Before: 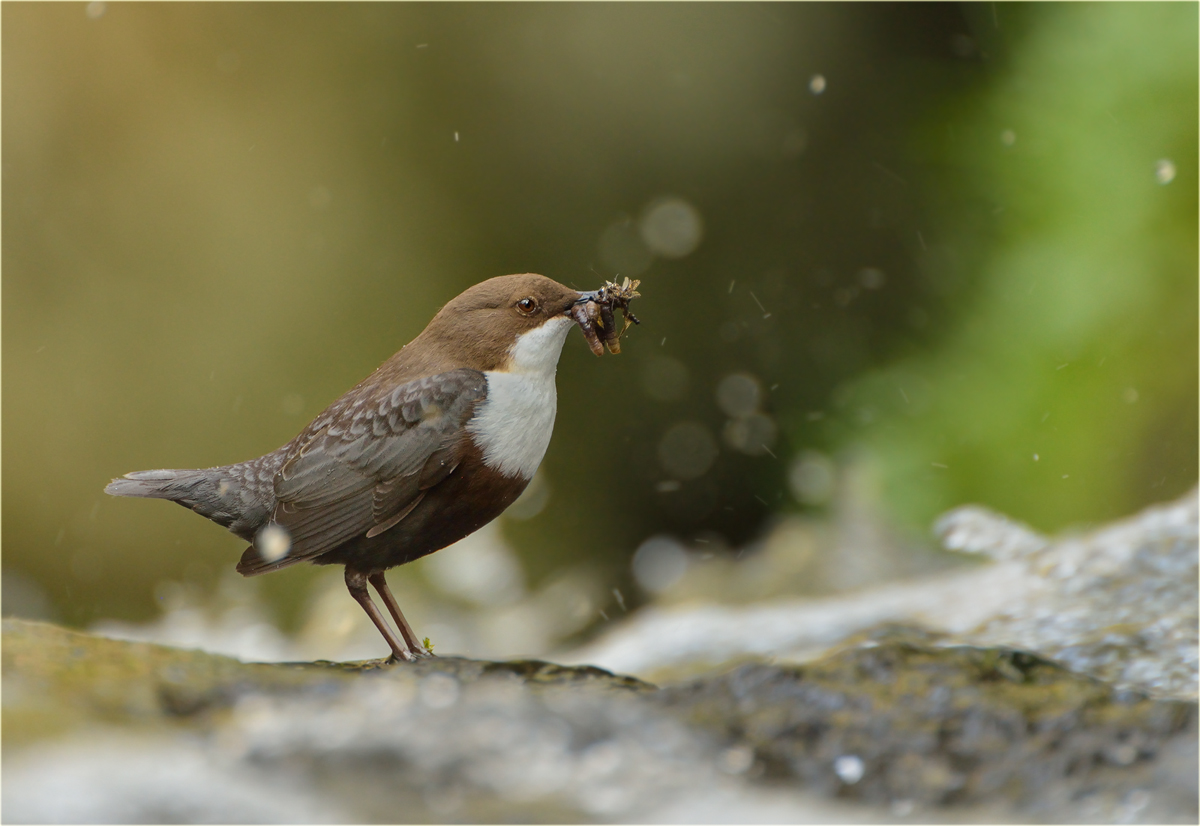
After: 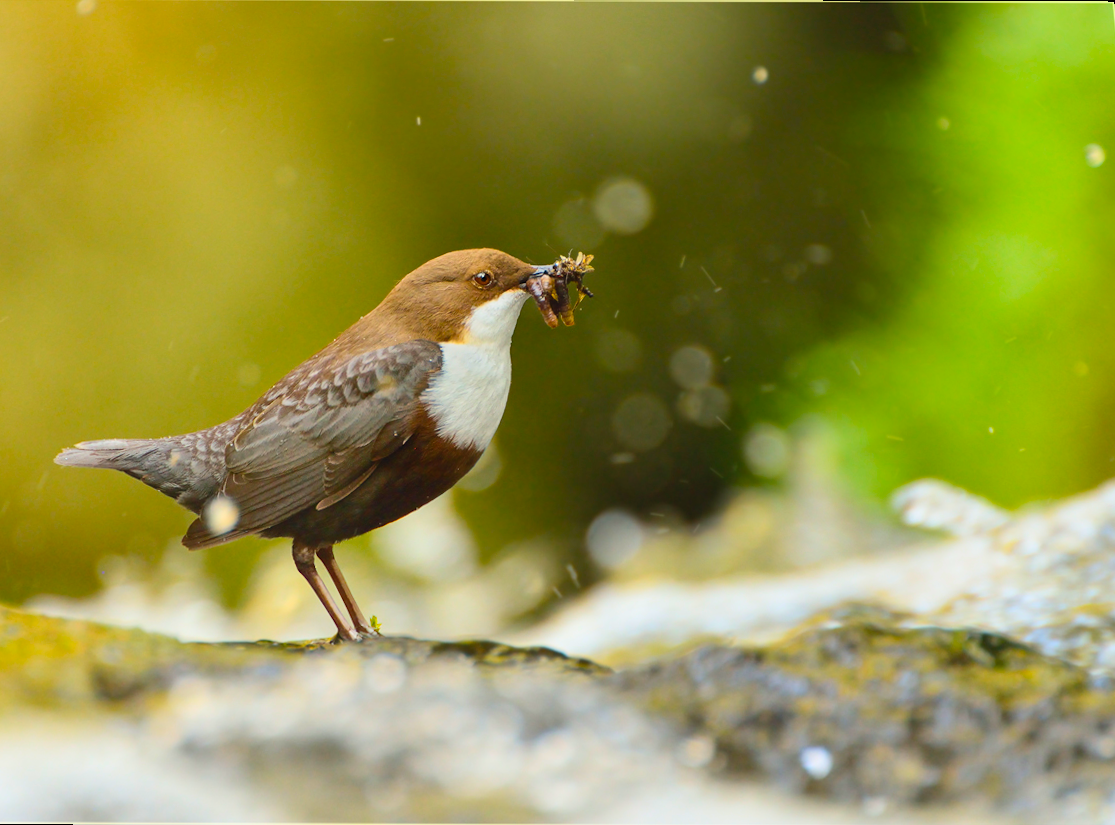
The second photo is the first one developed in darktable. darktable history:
color balance rgb: perceptual saturation grading › global saturation 25%, global vibrance 20%
rotate and perspective: rotation 0.215°, lens shift (vertical) -0.139, crop left 0.069, crop right 0.939, crop top 0.002, crop bottom 0.996
contrast brightness saturation: contrast 0.24, brightness 0.26, saturation 0.39
